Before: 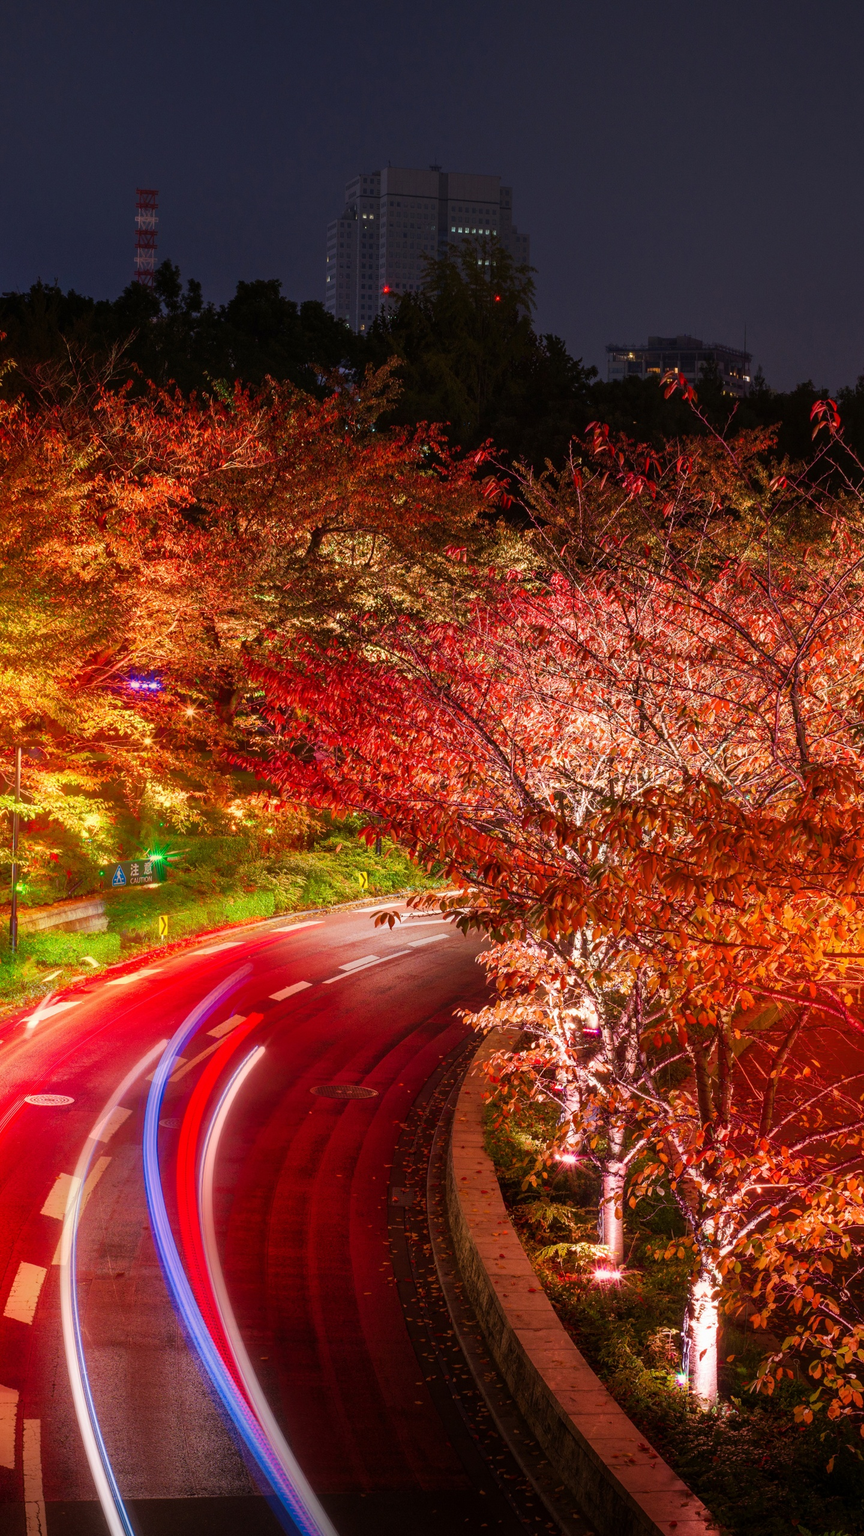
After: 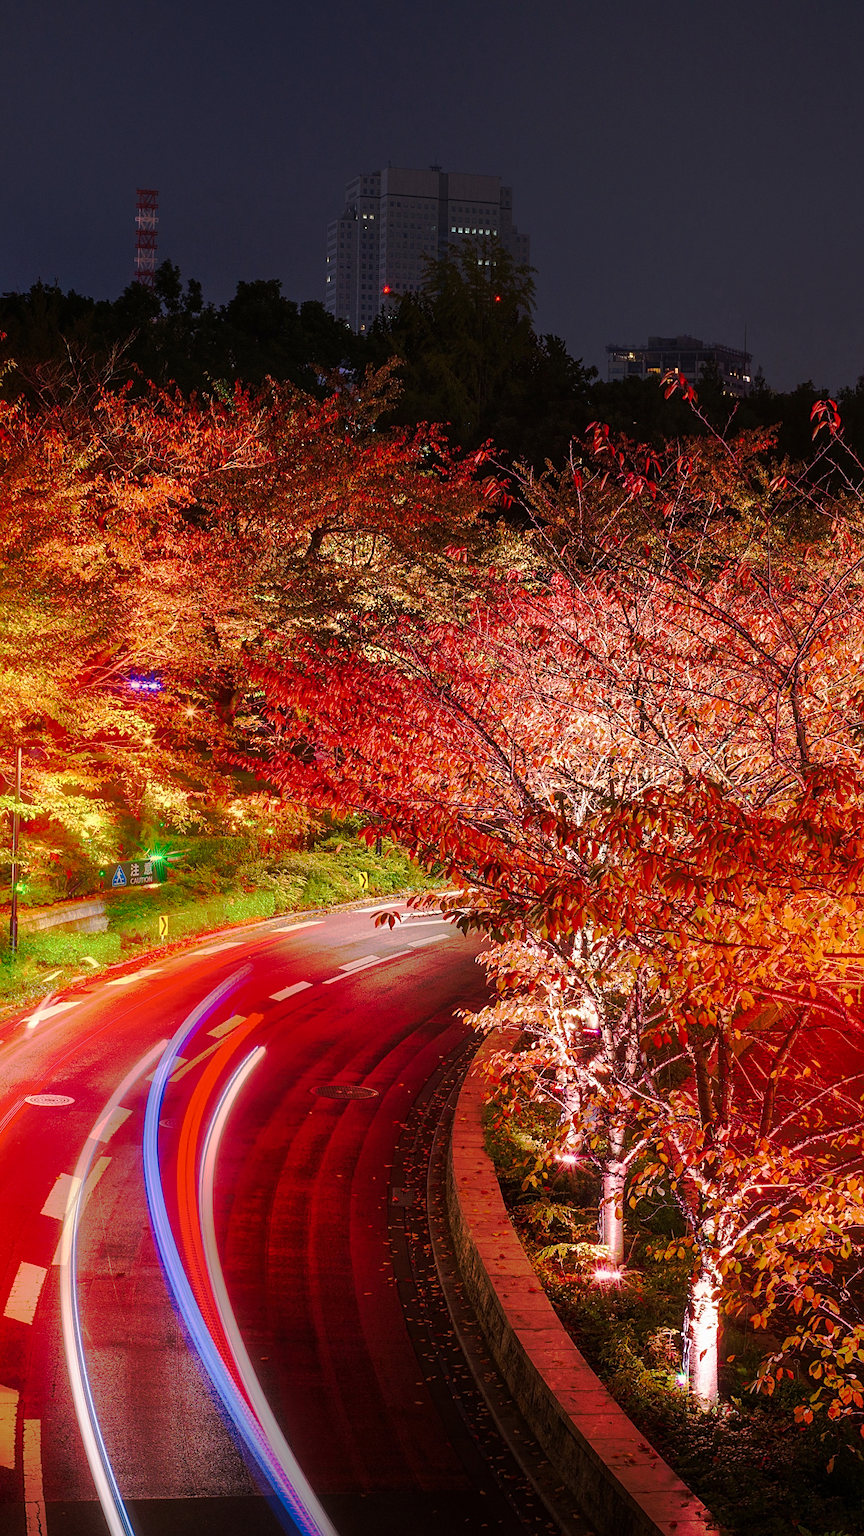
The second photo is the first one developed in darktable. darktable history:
tone curve: curves: ch0 [(0, 0) (0.003, 0.005) (0.011, 0.012) (0.025, 0.026) (0.044, 0.046) (0.069, 0.071) (0.1, 0.098) (0.136, 0.135) (0.177, 0.178) (0.224, 0.217) (0.277, 0.274) (0.335, 0.335) (0.399, 0.442) (0.468, 0.543) (0.543, 0.6) (0.623, 0.628) (0.709, 0.679) (0.801, 0.782) (0.898, 0.904) (1, 1)], preserve colors none
sharpen: on, module defaults
